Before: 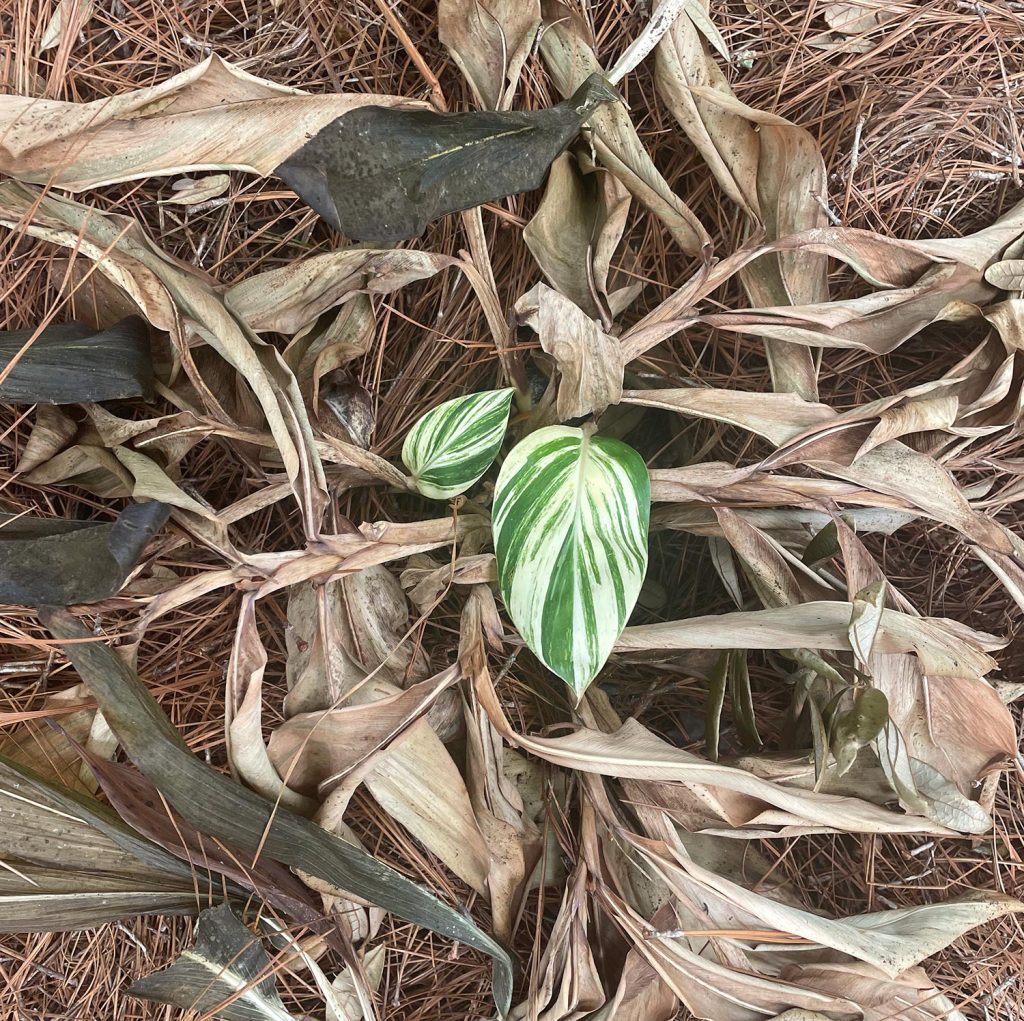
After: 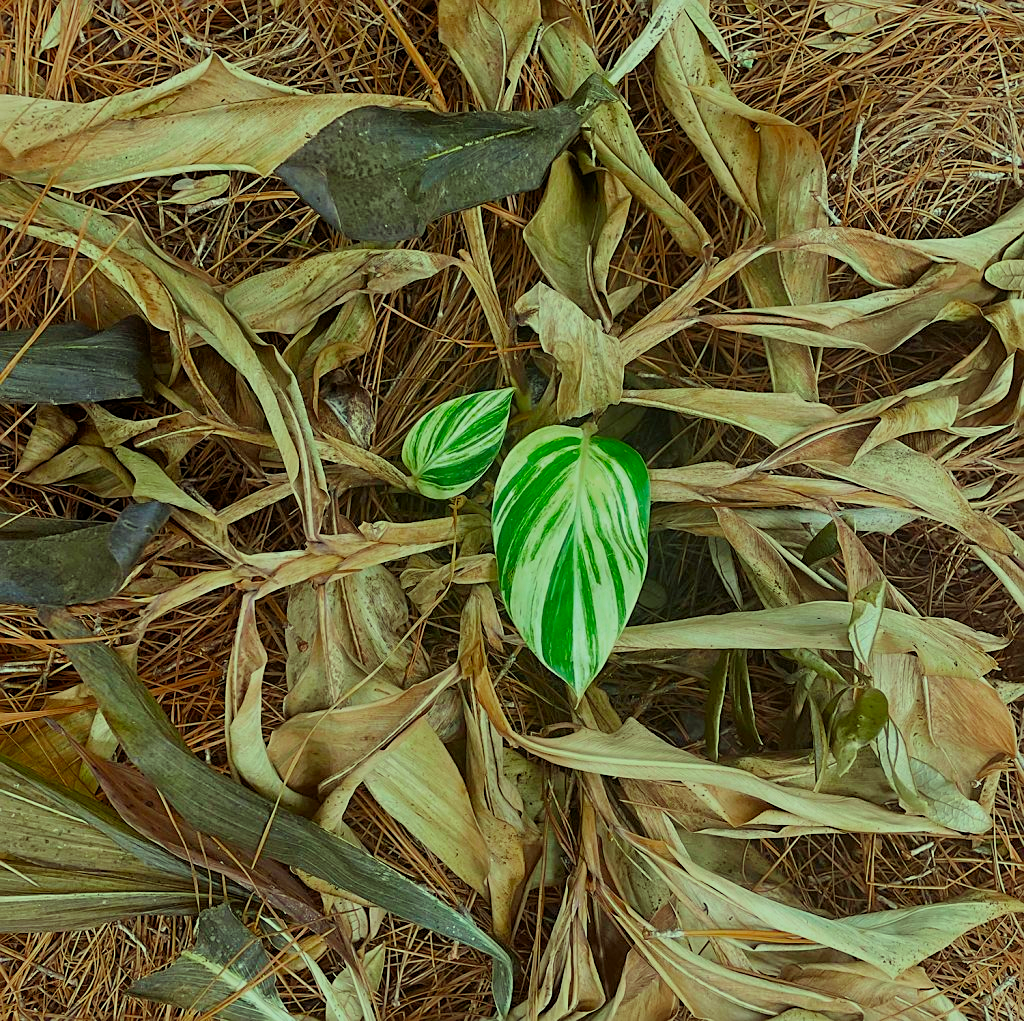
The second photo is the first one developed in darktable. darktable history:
color correction: highlights a* -10.95, highlights b* 9.88, saturation 1.72
sharpen: on, module defaults
filmic rgb: middle gray luminance 18.41%, black relative exposure -8.94 EV, white relative exposure 3.72 EV, target black luminance 0%, hardness 4.86, latitude 68.09%, contrast 0.953, highlights saturation mix 20.98%, shadows ↔ highlights balance 21.15%, iterations of high-quality reconstruction 0
color zones: curves: ch0 [(0.27, 0.396) (0.563, 0.504) (0.75, 0.5) (0.787, 0.307)]
